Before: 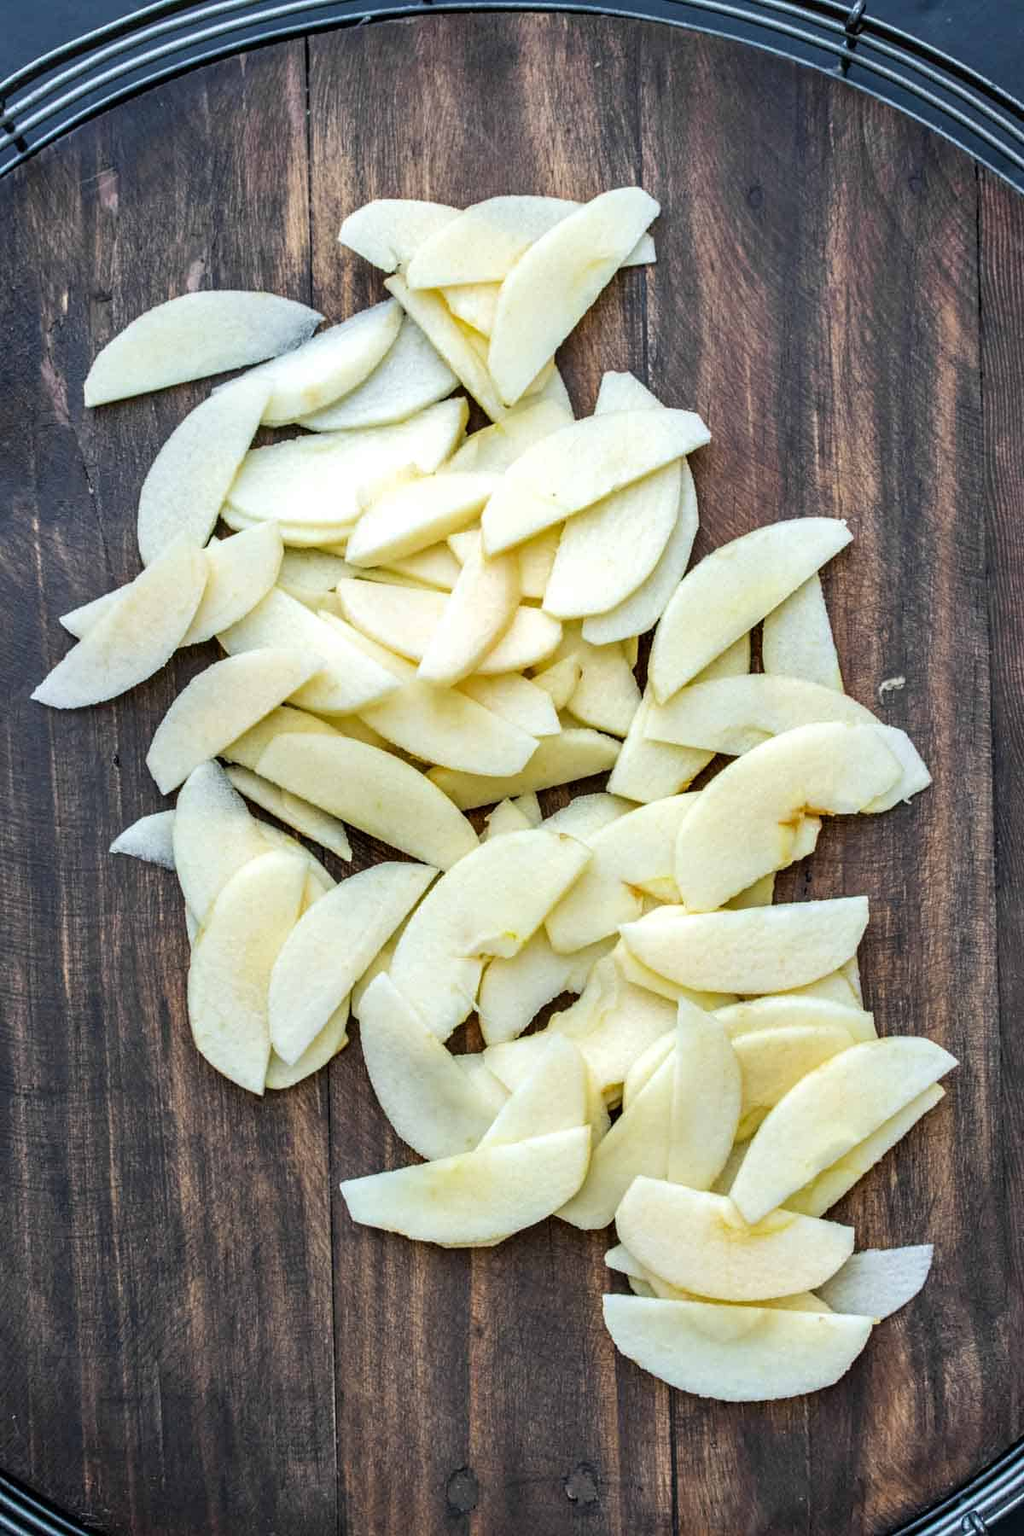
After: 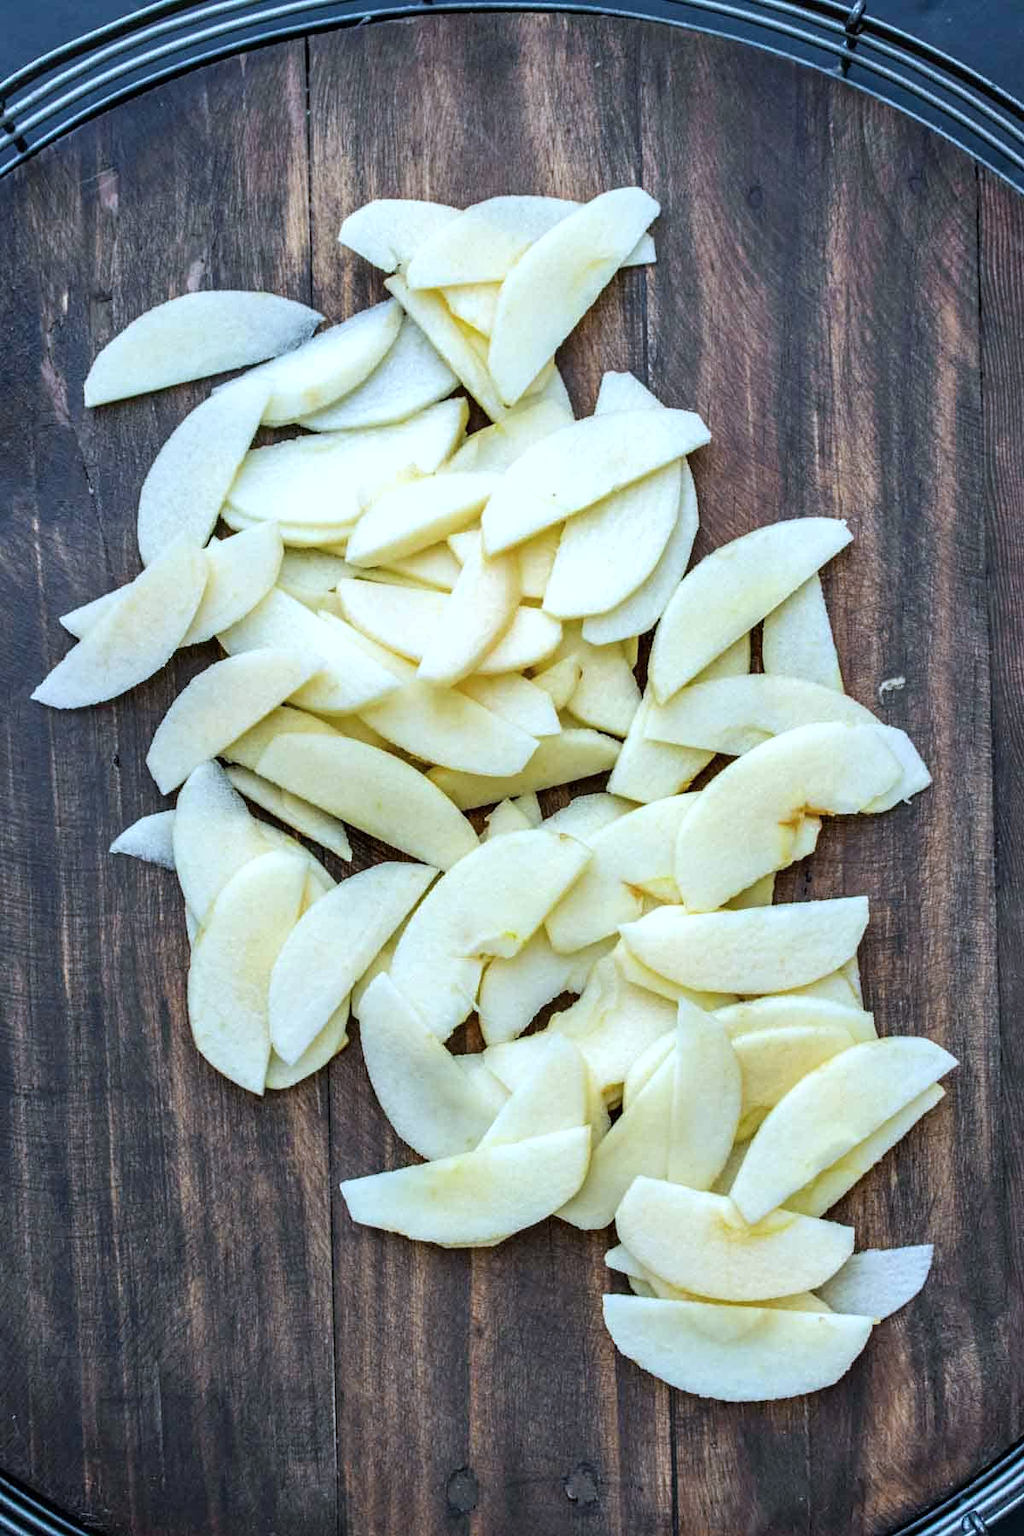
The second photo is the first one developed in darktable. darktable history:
color calibration: illuminant custom, x 0.368, y 0.373, temperature 4333.05 K
